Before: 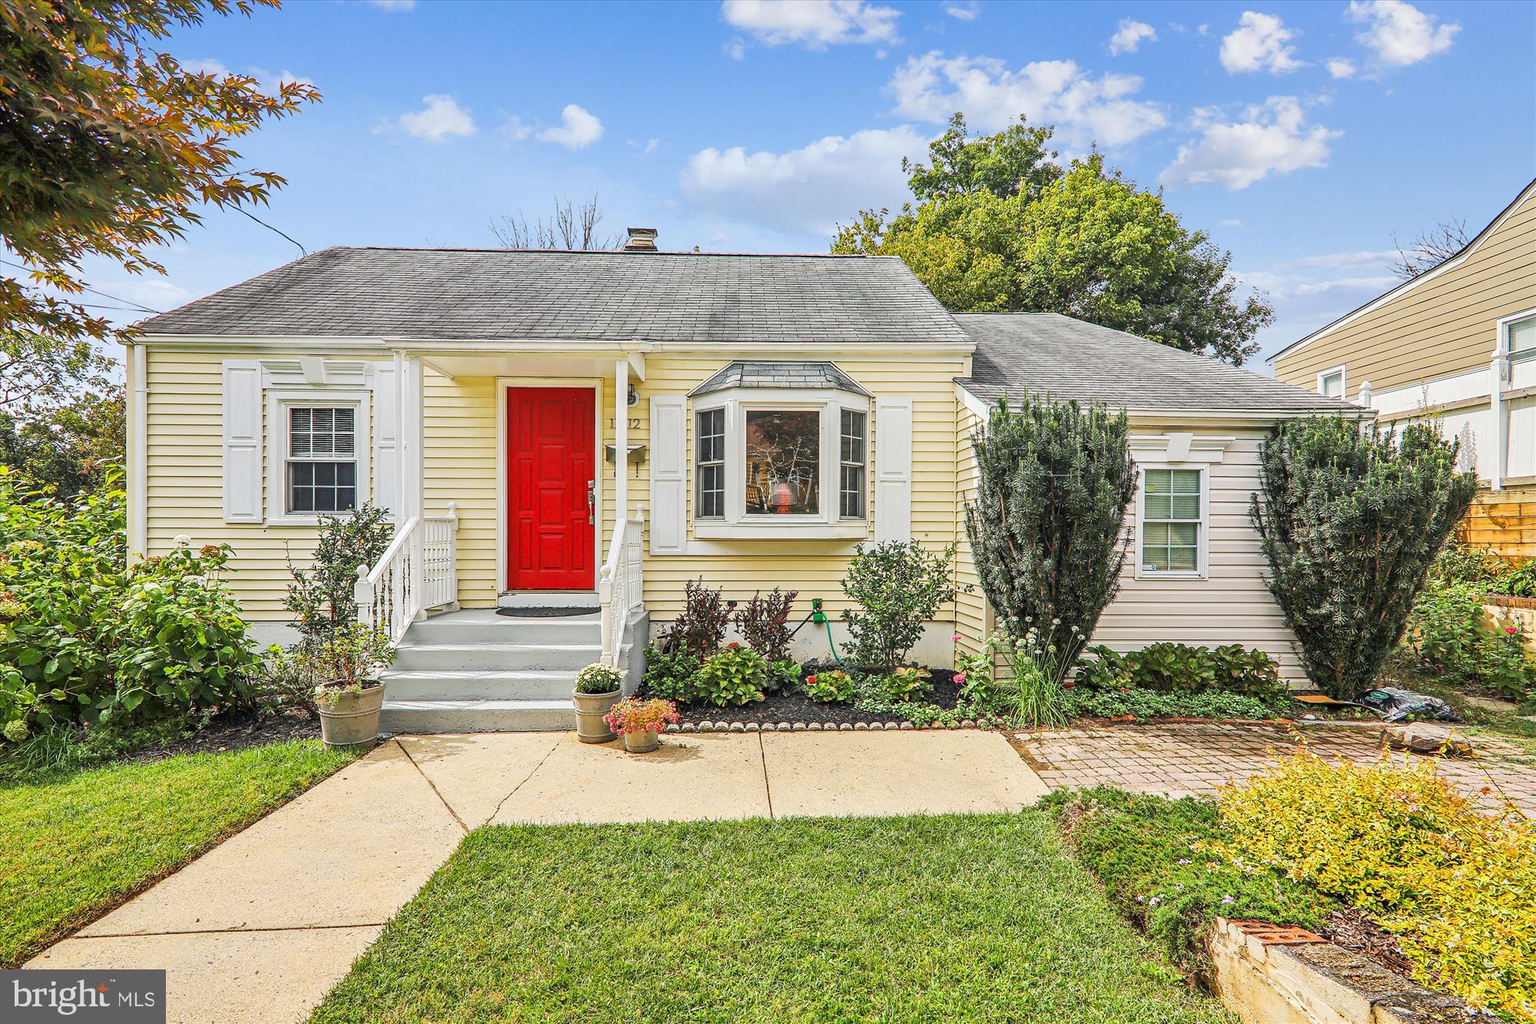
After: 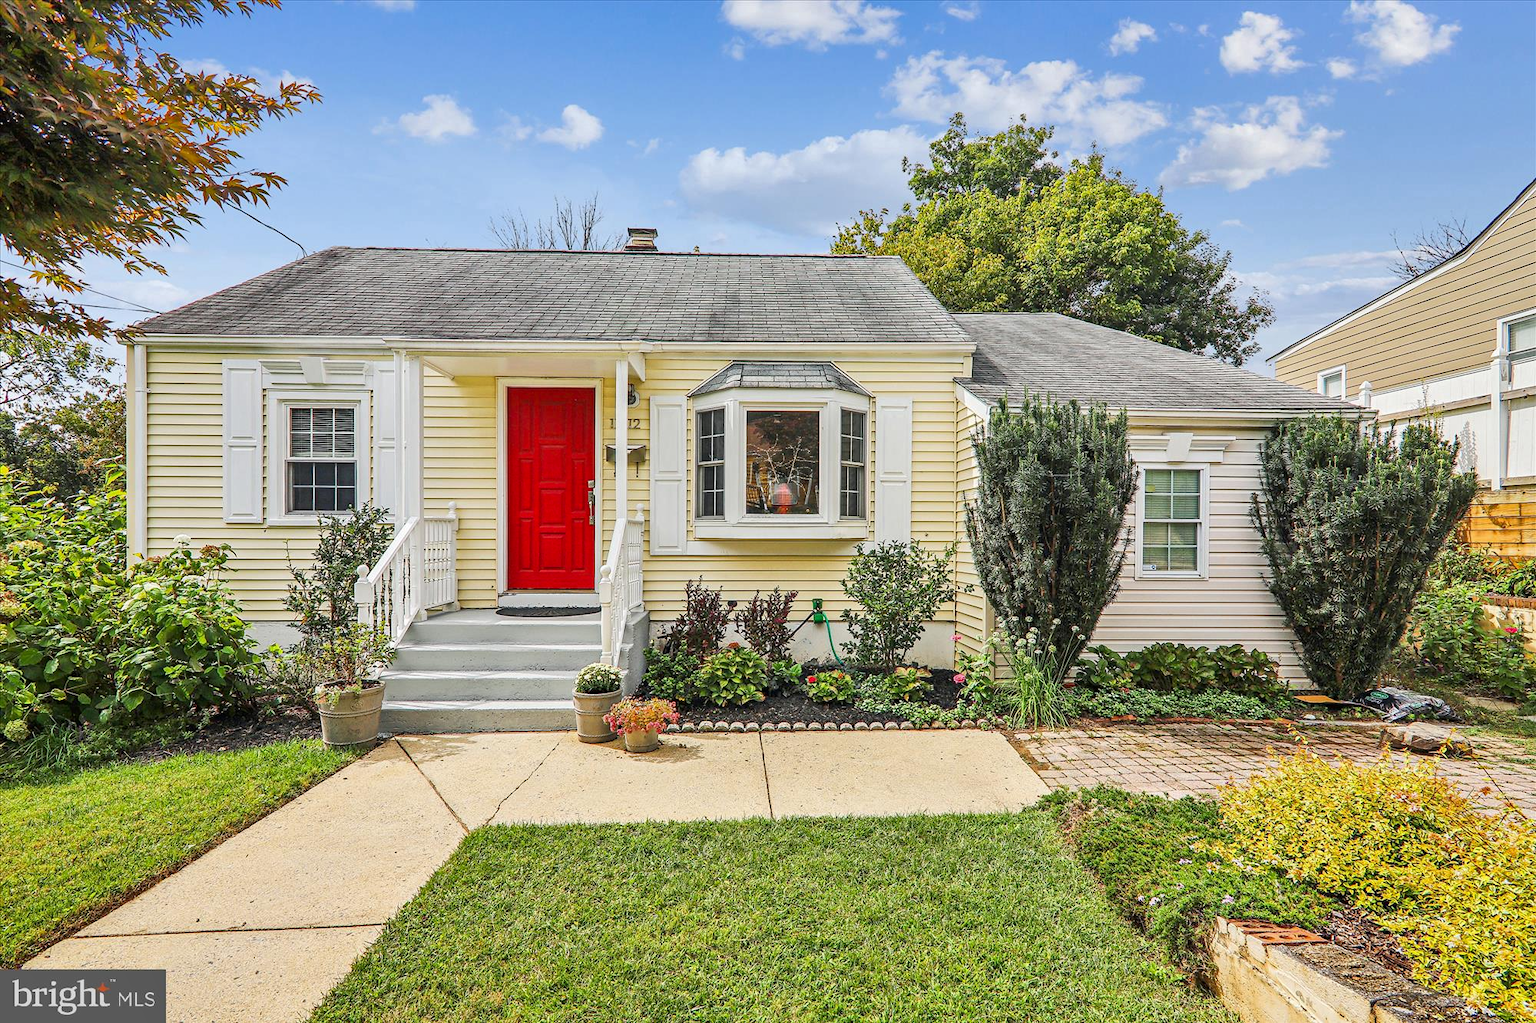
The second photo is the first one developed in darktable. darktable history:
shadows and highlights: shadows 36.38, highlights -27.67, soften with gaussian
contrast brightness saturation: contrast 0.026, brightness -0.037
